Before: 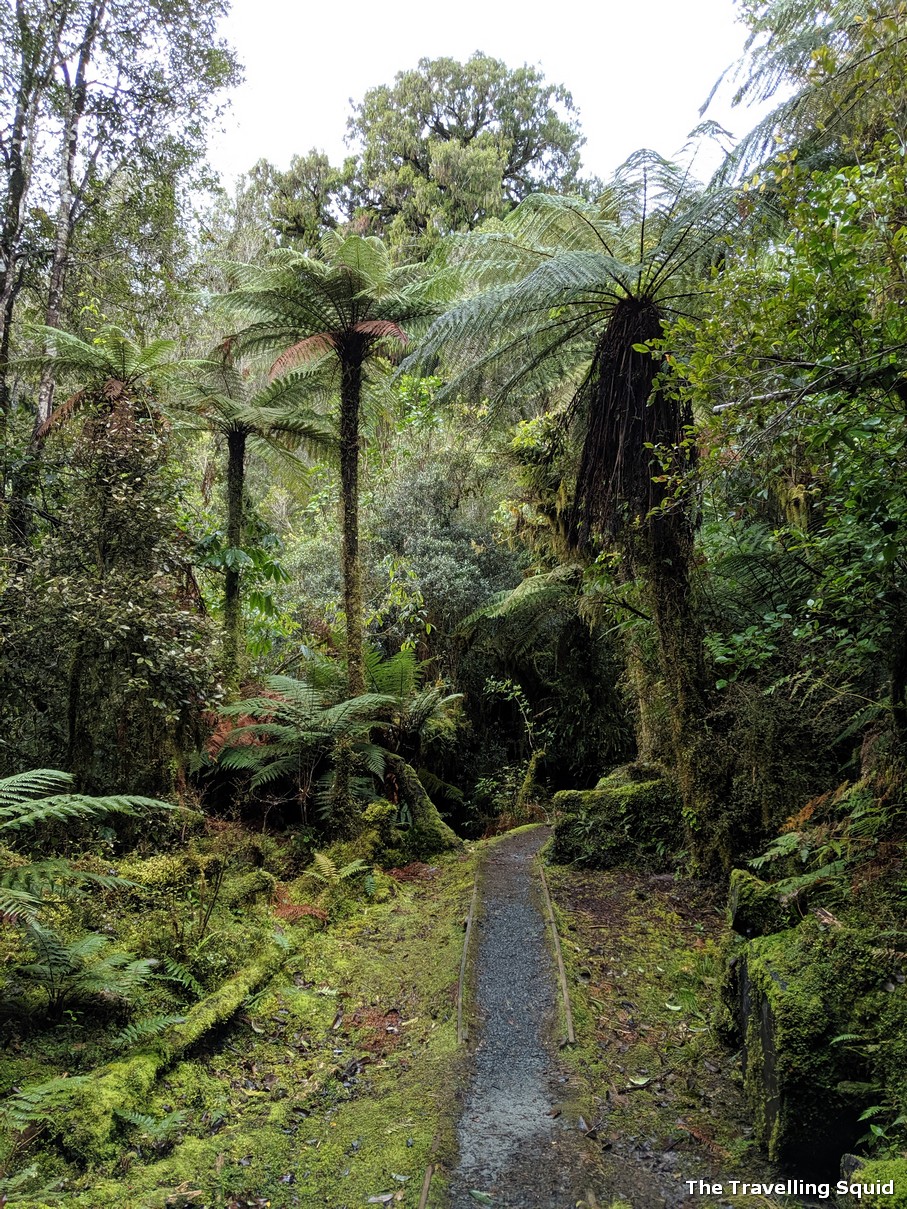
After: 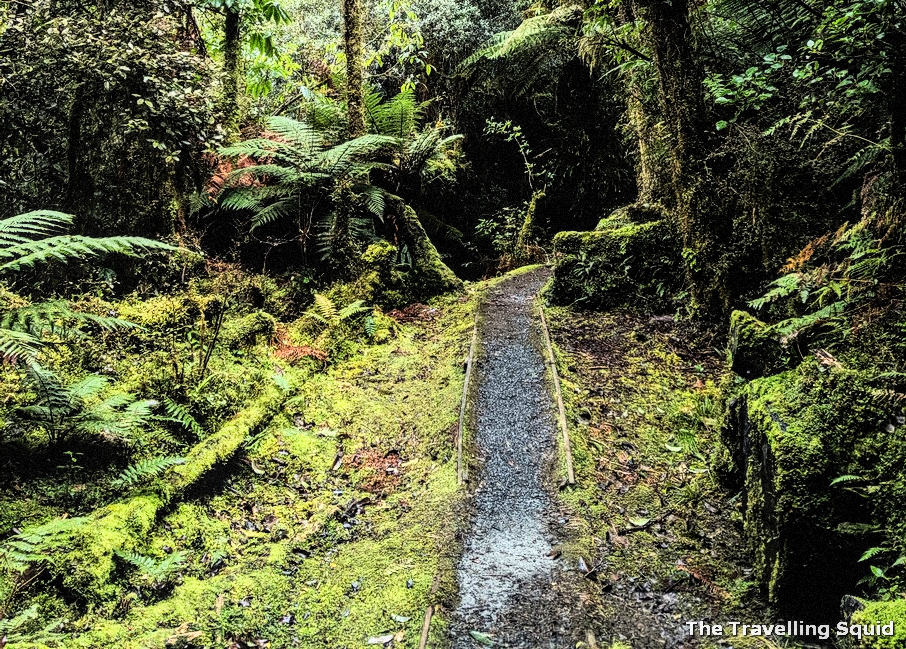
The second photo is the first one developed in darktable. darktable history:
rgb curve: curves: ch0 [(0, 0) (0.21, 0.15) (0.24, 0.21) (0.5, 0.75) (0.75, 0.96) (0.89, 0.99) (1, 1)]; ch1 [(0, 0.02) (0.21, 0.13) (0.25, 0.2) (0.5, 0.67) (0.75, 0.9) (0.89, 0.97) (1, 1)]; ch2 [(0, 0.02) (0.21, 0.13) (0.25, 0.2) (0.5, 0.67) (0.75, 0.9) (0.89, 0.97) (1, 1)], compensate middle gray true
grain: mid-tones bias 0%
local contrast: on, module defaults
crop and rotate: top 46.237%
